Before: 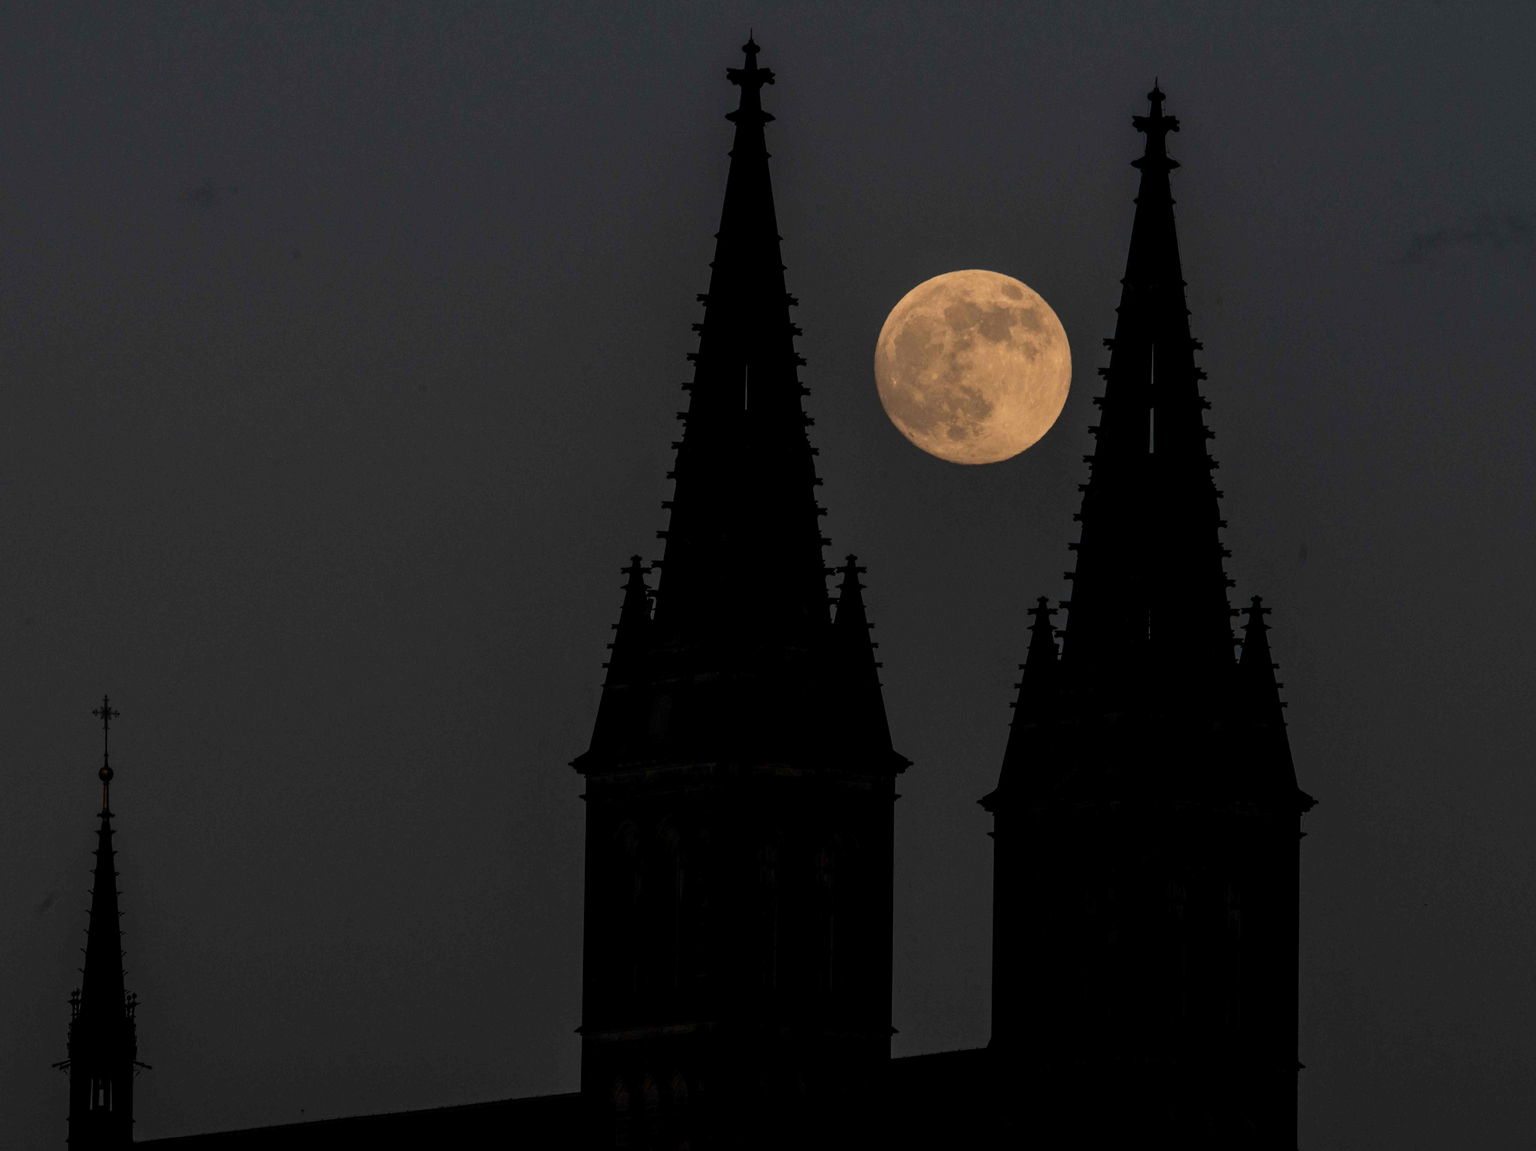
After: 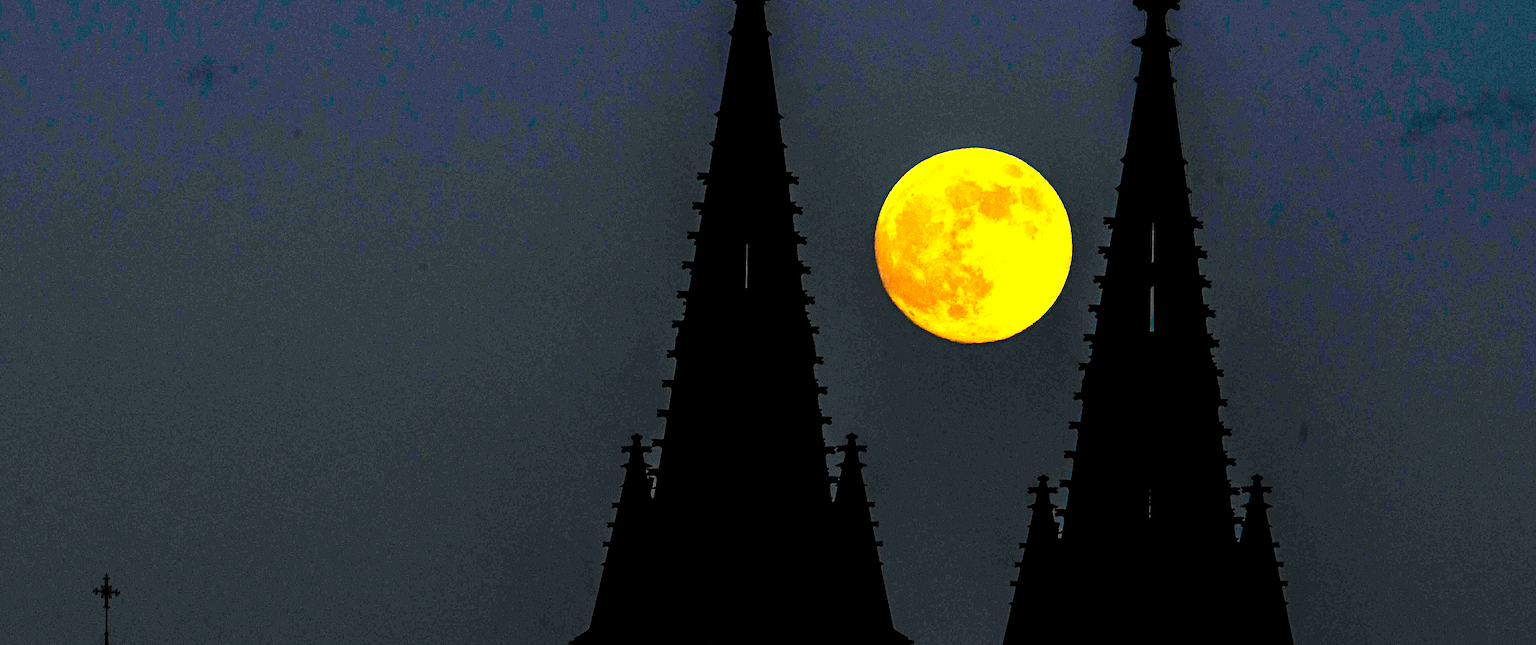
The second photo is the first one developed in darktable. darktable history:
exposure: black level correction 0, exposure 1.675 EV, compensate exposure bias true, compensate highlight preservation false
levels: levels [0.052, 0.496, 0.908]
white balance: red 1, blue 1
sharpen: on, module defaults
crop and rotate: top 10.605%, bottom 33.274%
haze removal: compatibility mode true, adaptive false
color balance rgb: linear chroma grading › global chroma 42%, perceptual saturation grading › global saturation 42%, global vibrance 33%
tone curve: curves: ch0 [(0, 0) (0.003, 0.008) (0.011, 0.008) (0.025, 0.011) (0.044, 0.017) (0.069, 0.026) (0.1, 0.039) (0.136, 0.054) (0.177, 0.093) (0.224, 0.15) (0.277, 0.21) (0.335, 0.285) (0.399, 0.366) (0.468, 0.462) (0.543, 0.564) (0.623, 0.679) (0.709, 0.79) (0.801, 0.883) (0.898, 0.95) (1, 1)], preserve colors none
